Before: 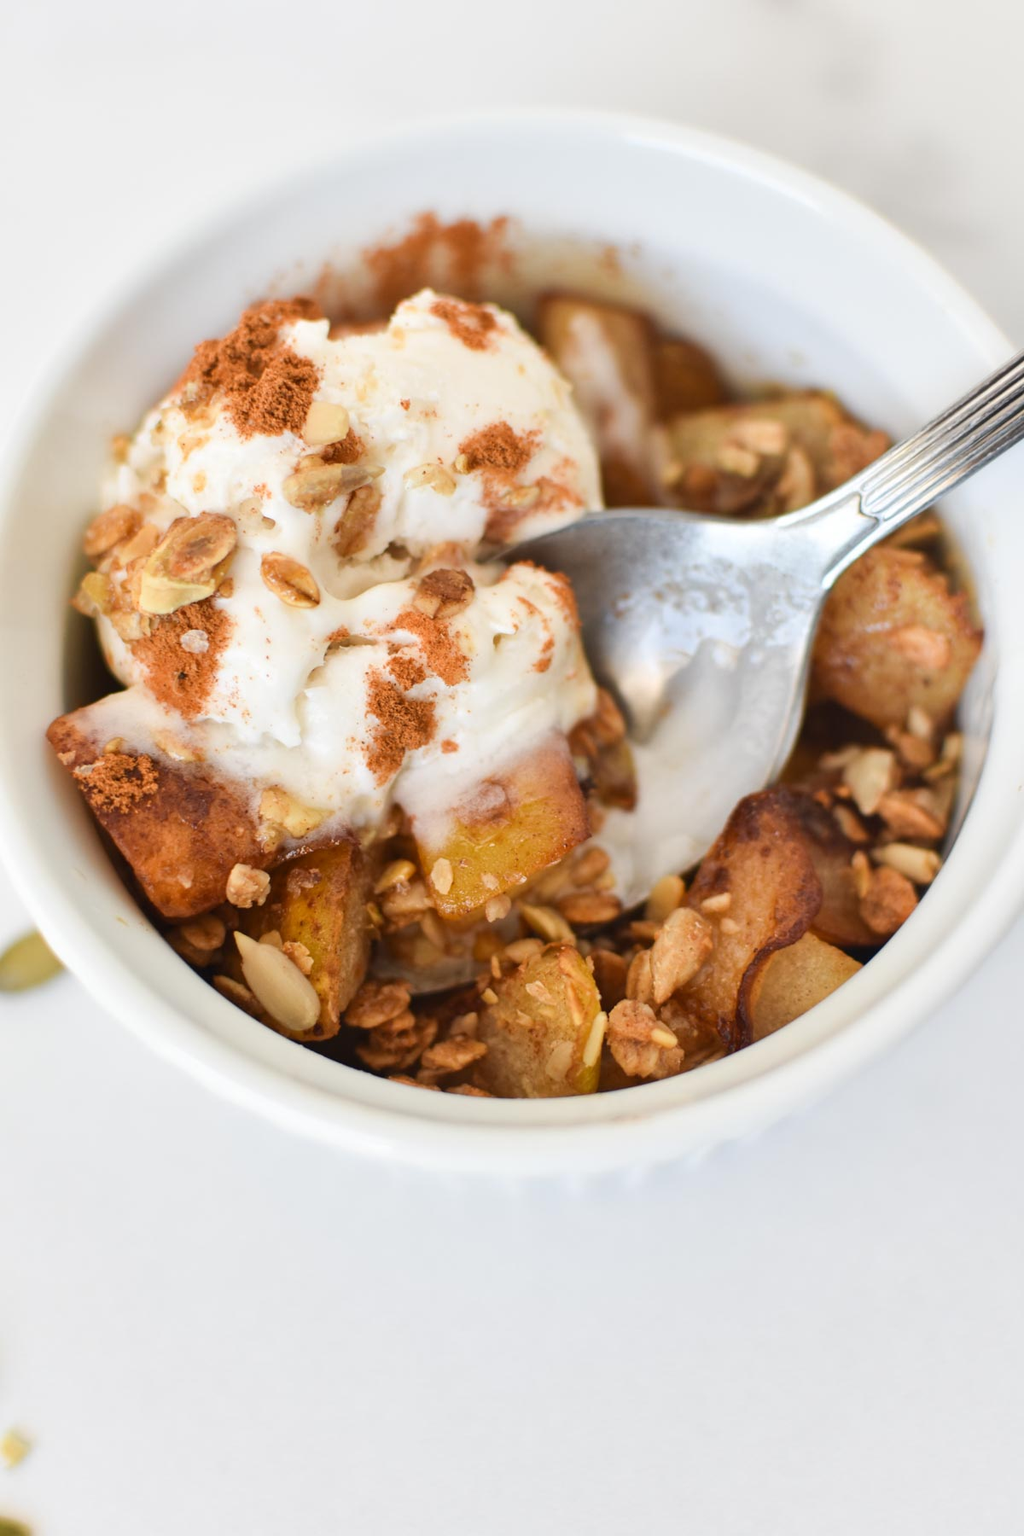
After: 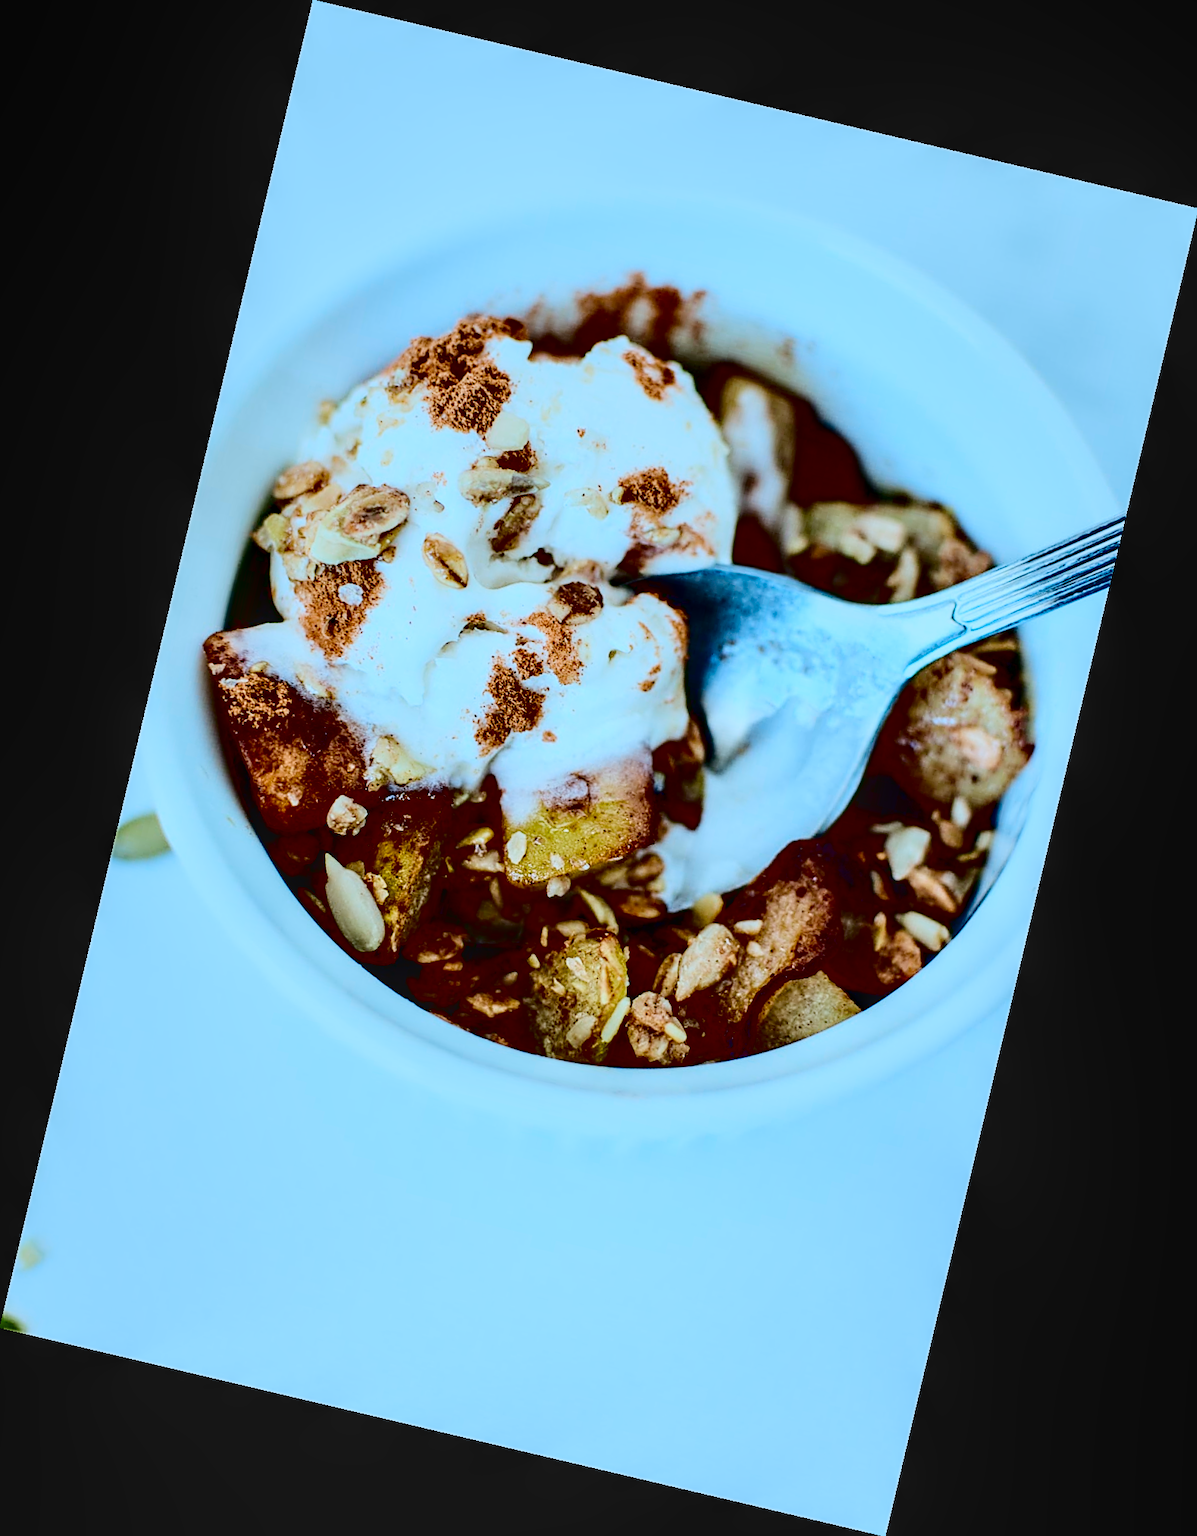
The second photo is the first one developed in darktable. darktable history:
local contrast: detail 130%
color zones: curves: ch0 [(0.25, 0.5) (0.428, 0.473) (0.75, 0.5)]; ch1 [(0.243, 0.479) (0.398, 0.452) (0.75, 0.5)]
exposure: exposure 0.4 EV, compensate highlight preservation false
contrast brightness saturation: contrast 0.77, brightness -1, saturation 1
rotate and perspective: rotation 13.27°, automatic cropping off
sharpen: on, module defaults
filmic rgb: middle gray luminance 18%, black relative exposure -7.5 EV, white relative exposure 8.5 EV, threshold 6 EV, target black luminance 0%, hardness 2.23, latitude 18.37%, contrast 0.878, highlights saturation mix 5%, shadows ↔ highlights balance 10.15%, add noise in highlights 0, preserve chrominance no, color science v3 (2019), use custom middle-gray values true, iterations of high-quality reconstruction 0, contrast in highlights soft, enable highlight reconstruction true
color calibration: illuminant custom, x 0.432, y 0.395, temperature 3098 K
